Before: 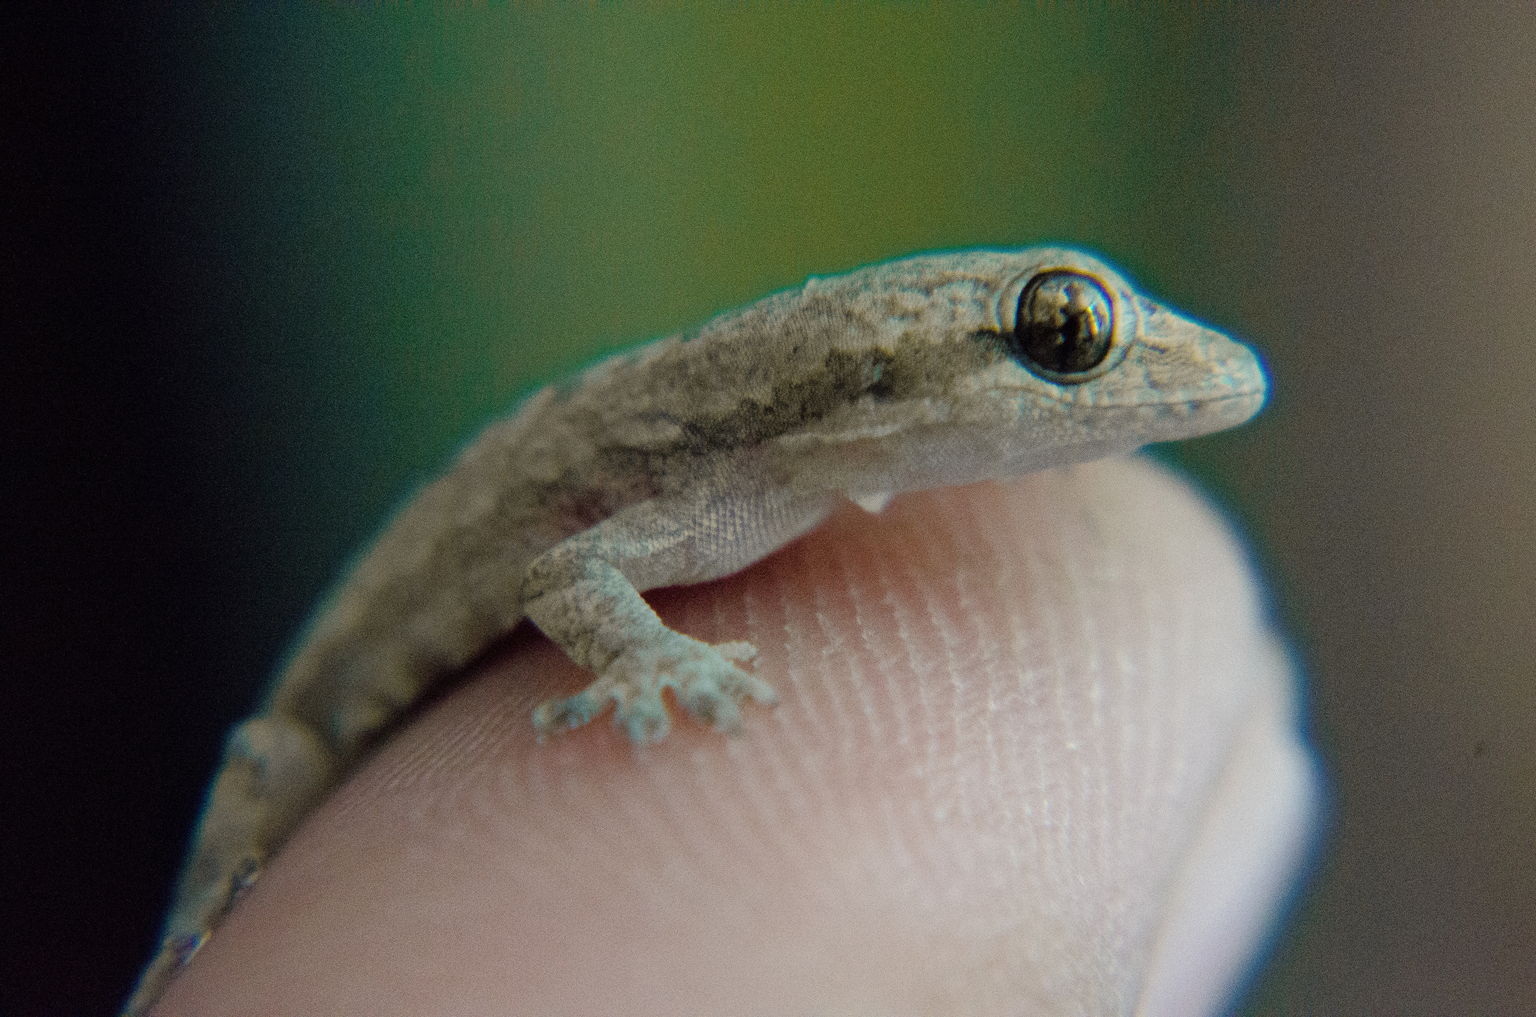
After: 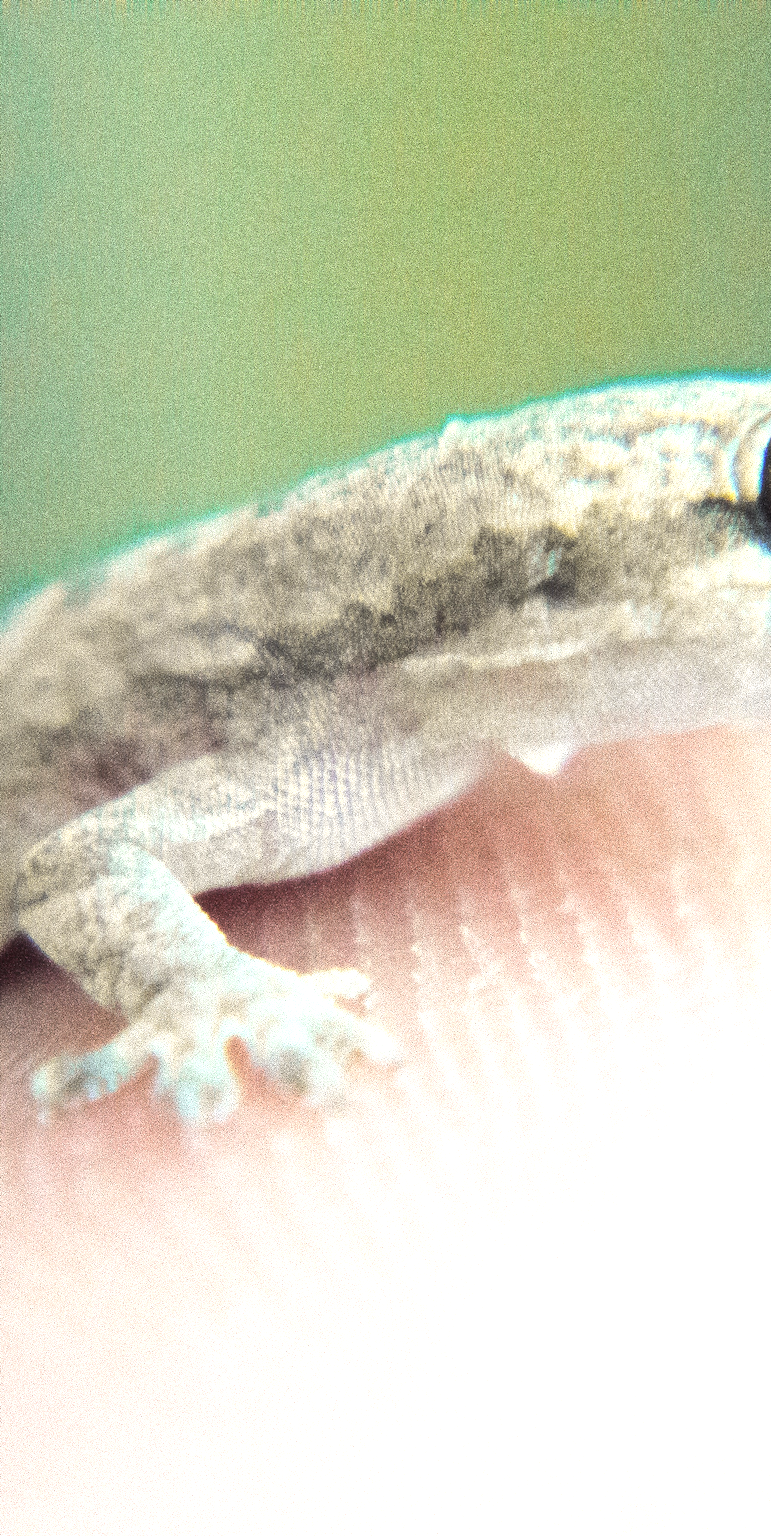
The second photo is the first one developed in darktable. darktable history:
exposure: black level correction 0, exposure 1.6 EV, compensate exposure bias true, compensate highlight preservation false
crop: left 33.36%, right 33.36%
haze removal: strength -0.1, adaptive false
